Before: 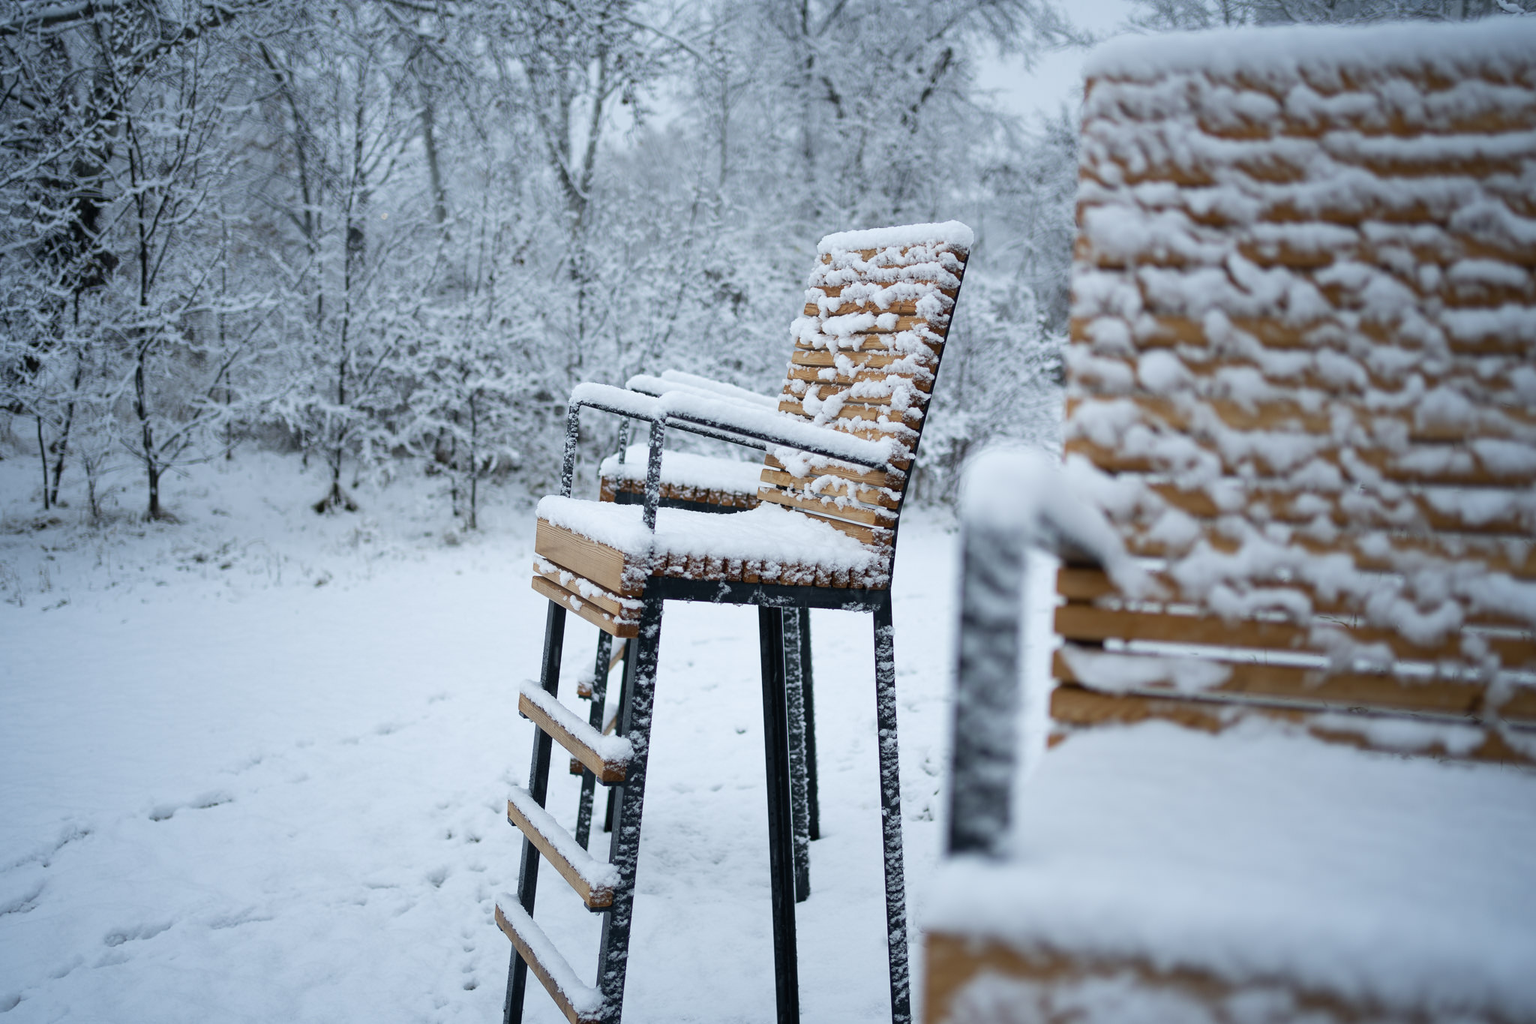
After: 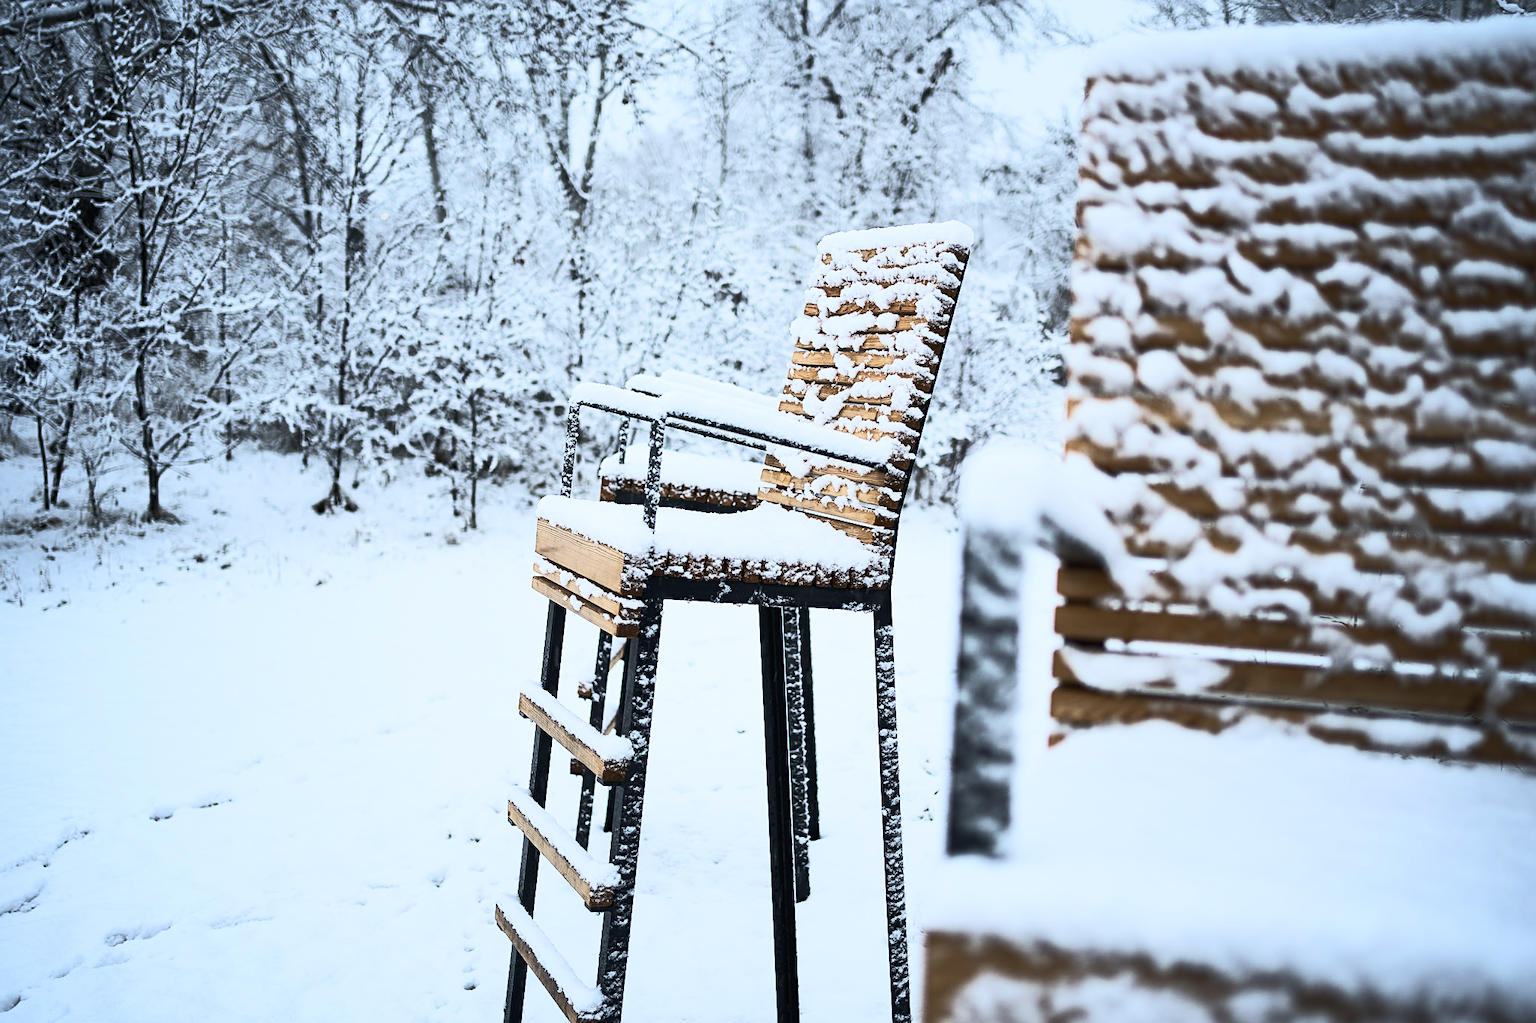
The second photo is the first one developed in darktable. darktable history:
sharpen: on, module defaults
tone curve: curves: ch0 [(0, 0) (0.427, 0.375) (0.616, 0.801) (1, 1)], color space Lab, linked channels, preserve colors none
